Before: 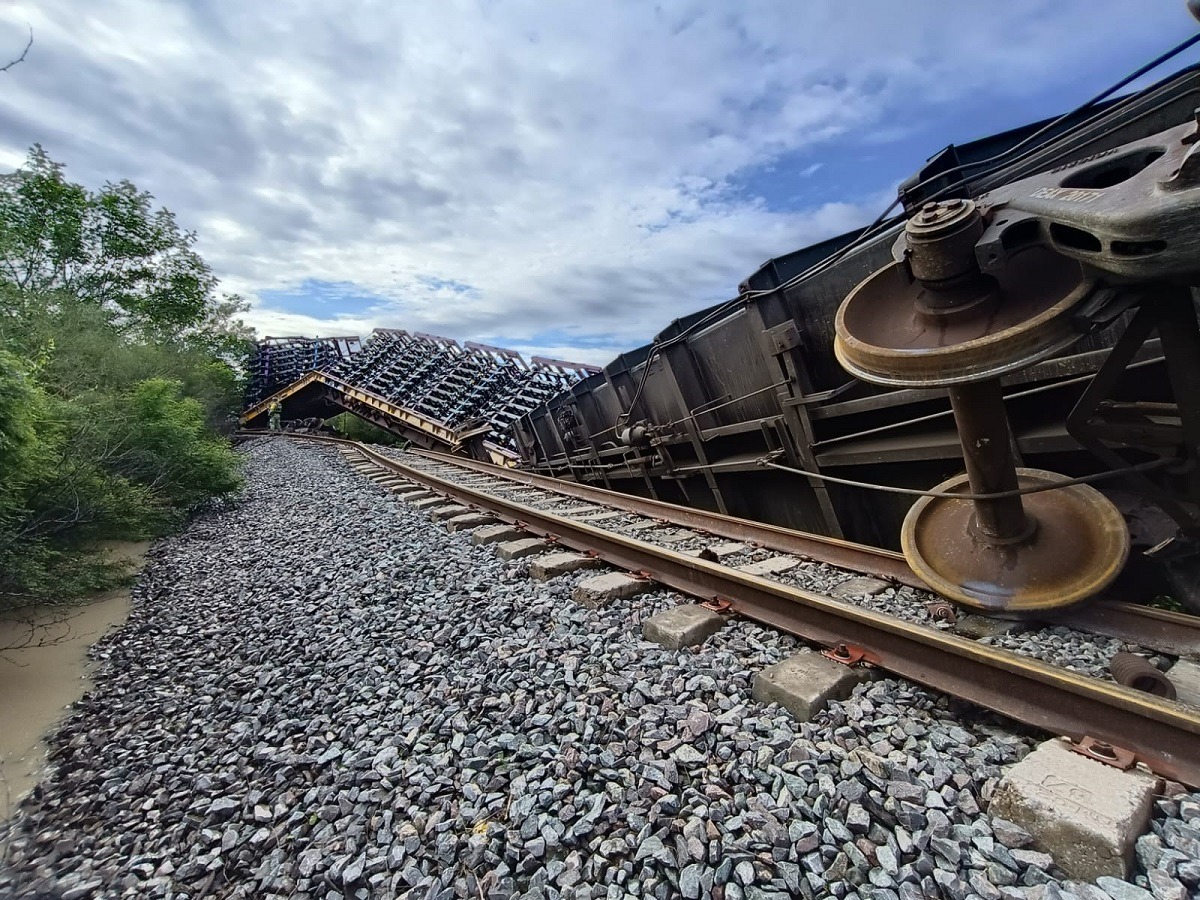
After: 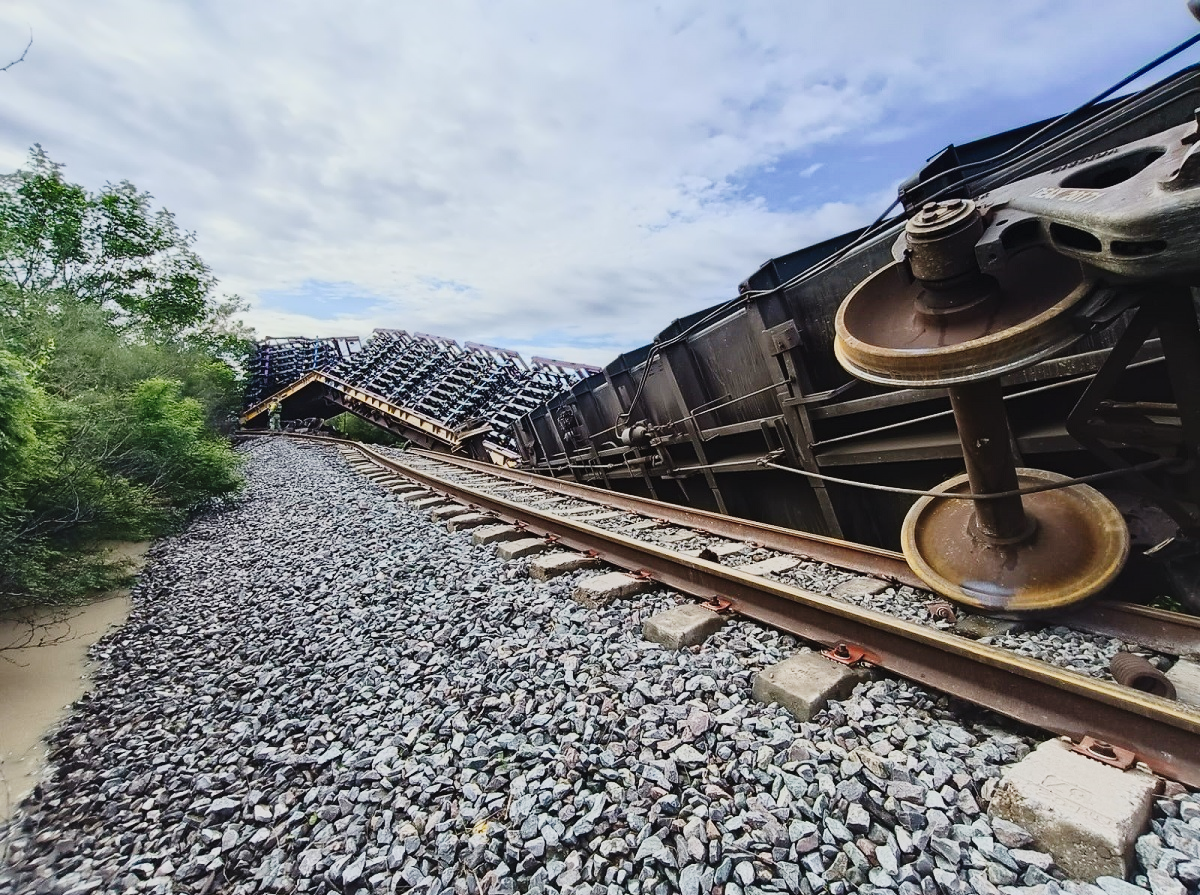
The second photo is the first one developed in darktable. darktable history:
contrast brightness saturation: contrast 0.201, brightness 0.152, saturation 0.148
tone curve: curves: ch0 [(0, 0.023) (0.184, 0.168) (0.491, 0.519) (0.748, 0.765) (1, 0.919)]; ch1 [(0, 0) (0.179, 0.173) (0.322, 0.32) (0.424, 0.424) (0.496, 0.501) (0.563, 0.586) (0.761, 0.803) (1, 1)]; ch2 [(0, 0) (0.434, 0.447) (0.483, 0.487) (0.557, 0.541) (0.697, 0.68) (1, 1)], preserve colors none
crop: bottom 0.078%
